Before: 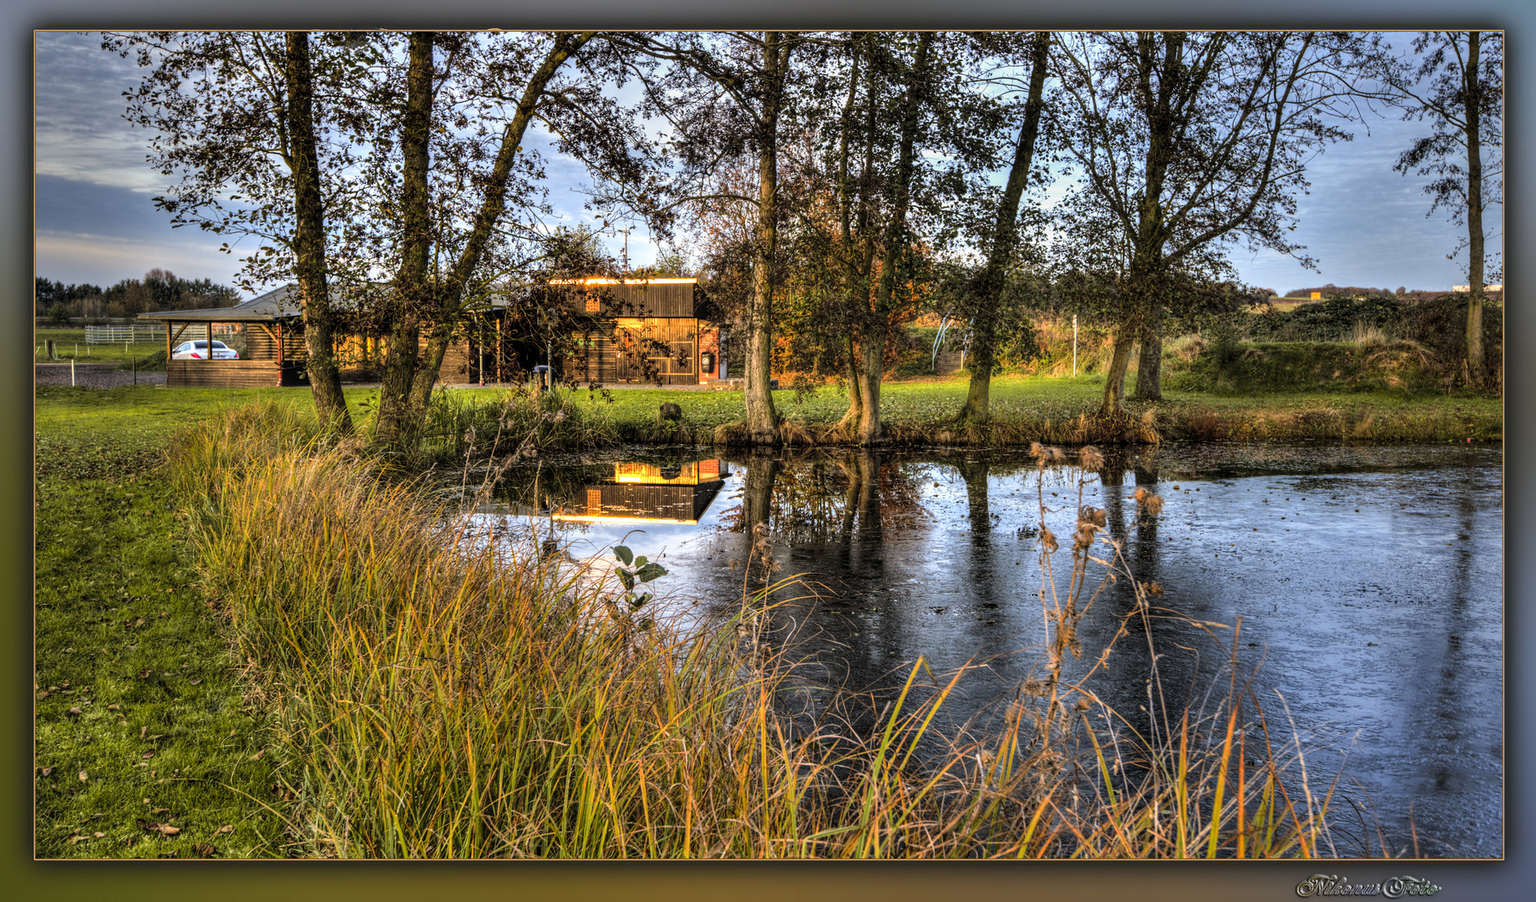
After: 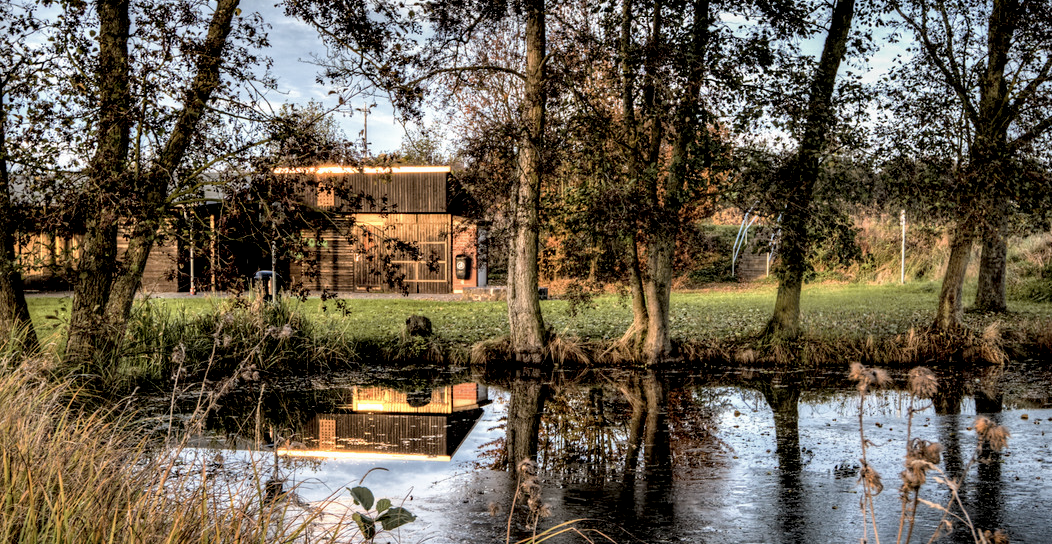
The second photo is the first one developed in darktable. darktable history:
crop: left 20.932%, top 15.471%, right 21.848%, bottom 34.081%
color correction: saturation 0.57
exposure: black level correction 0.012, compensate highlight preservation false
